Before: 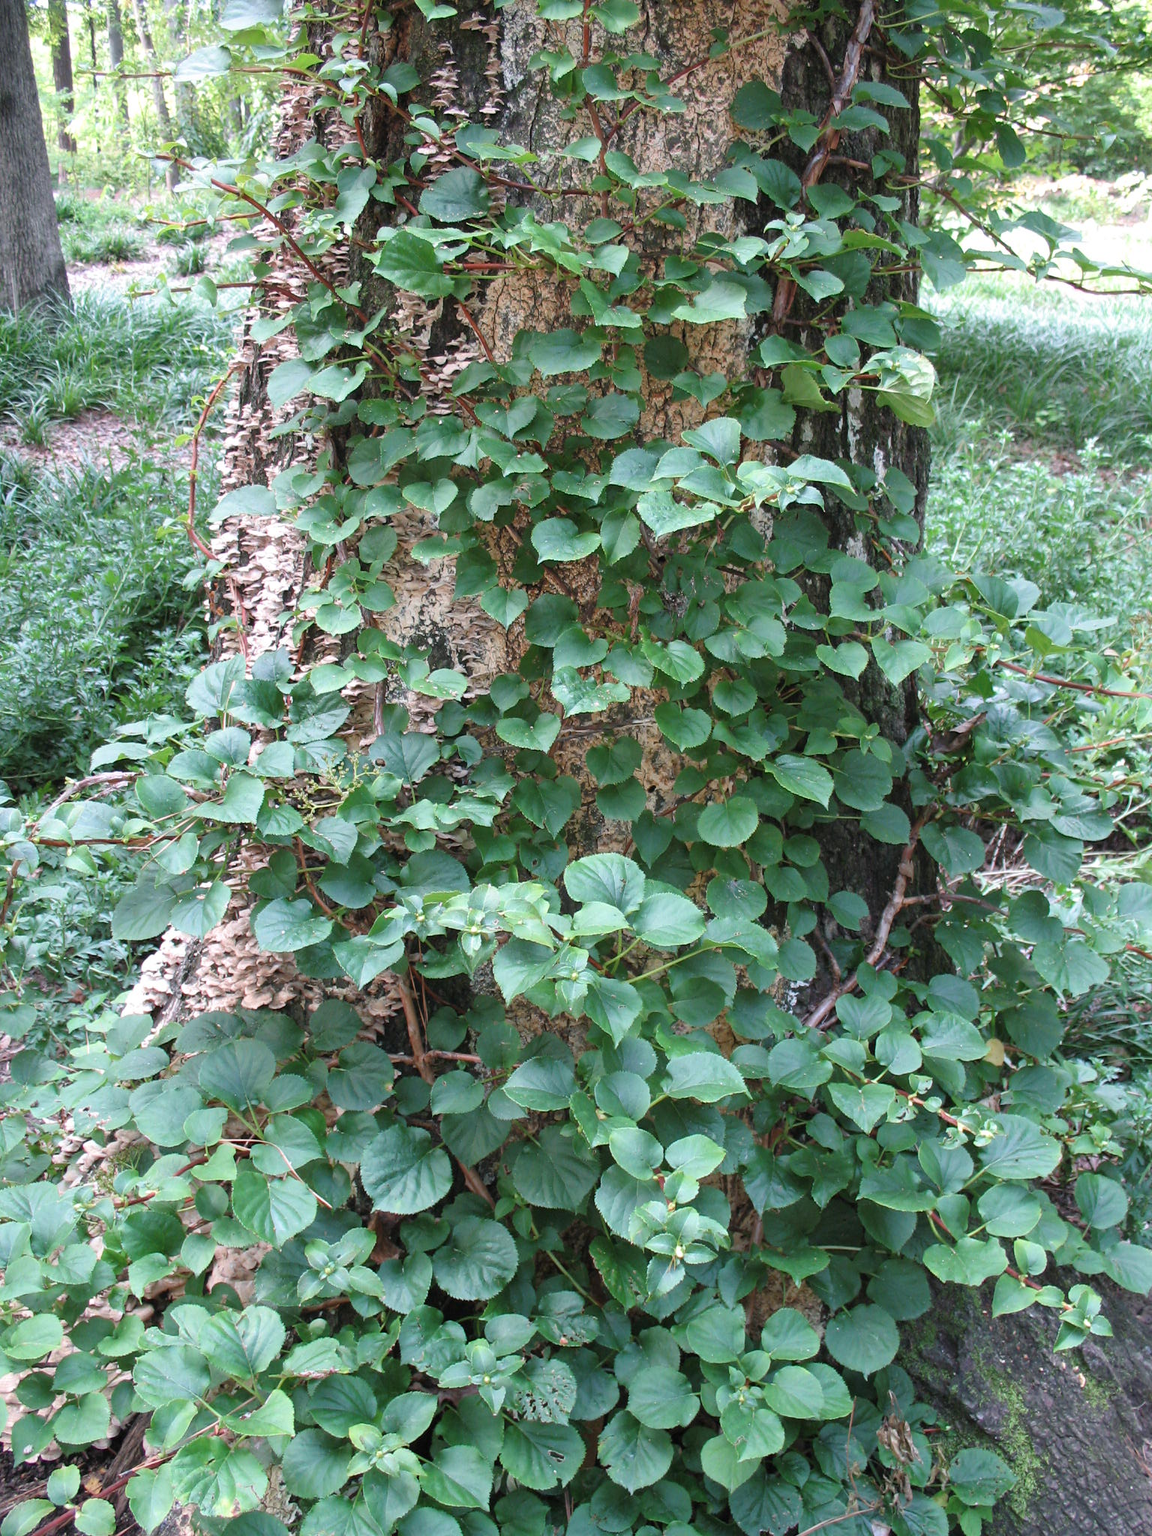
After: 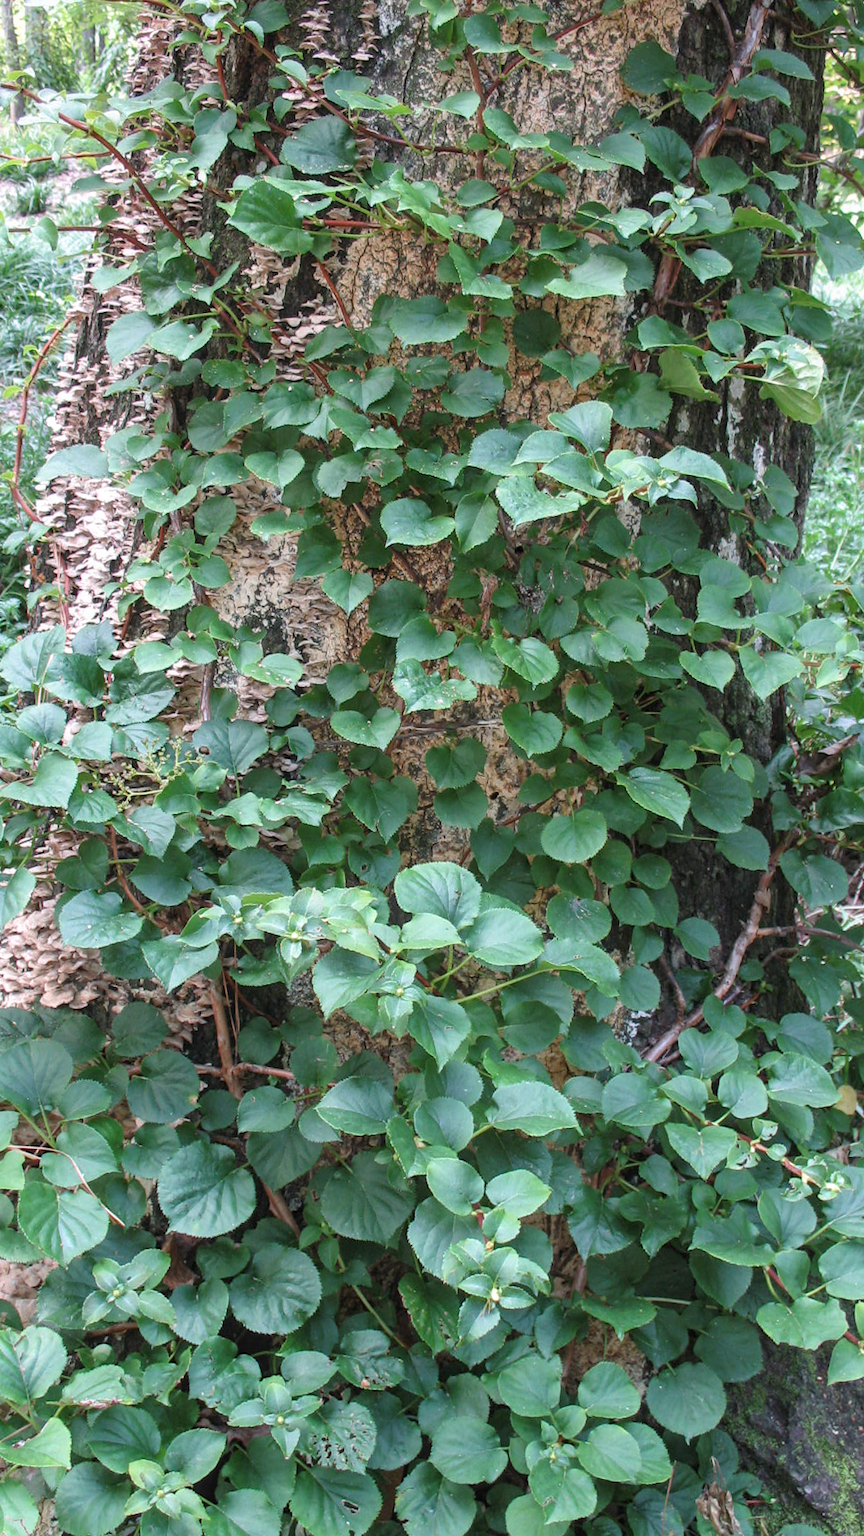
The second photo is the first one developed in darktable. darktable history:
crop and rotate: angle -3.31°, left 14.105%, top 0.032%, right 10.871%, bottom 0.03%
local contrast: detail 113%
